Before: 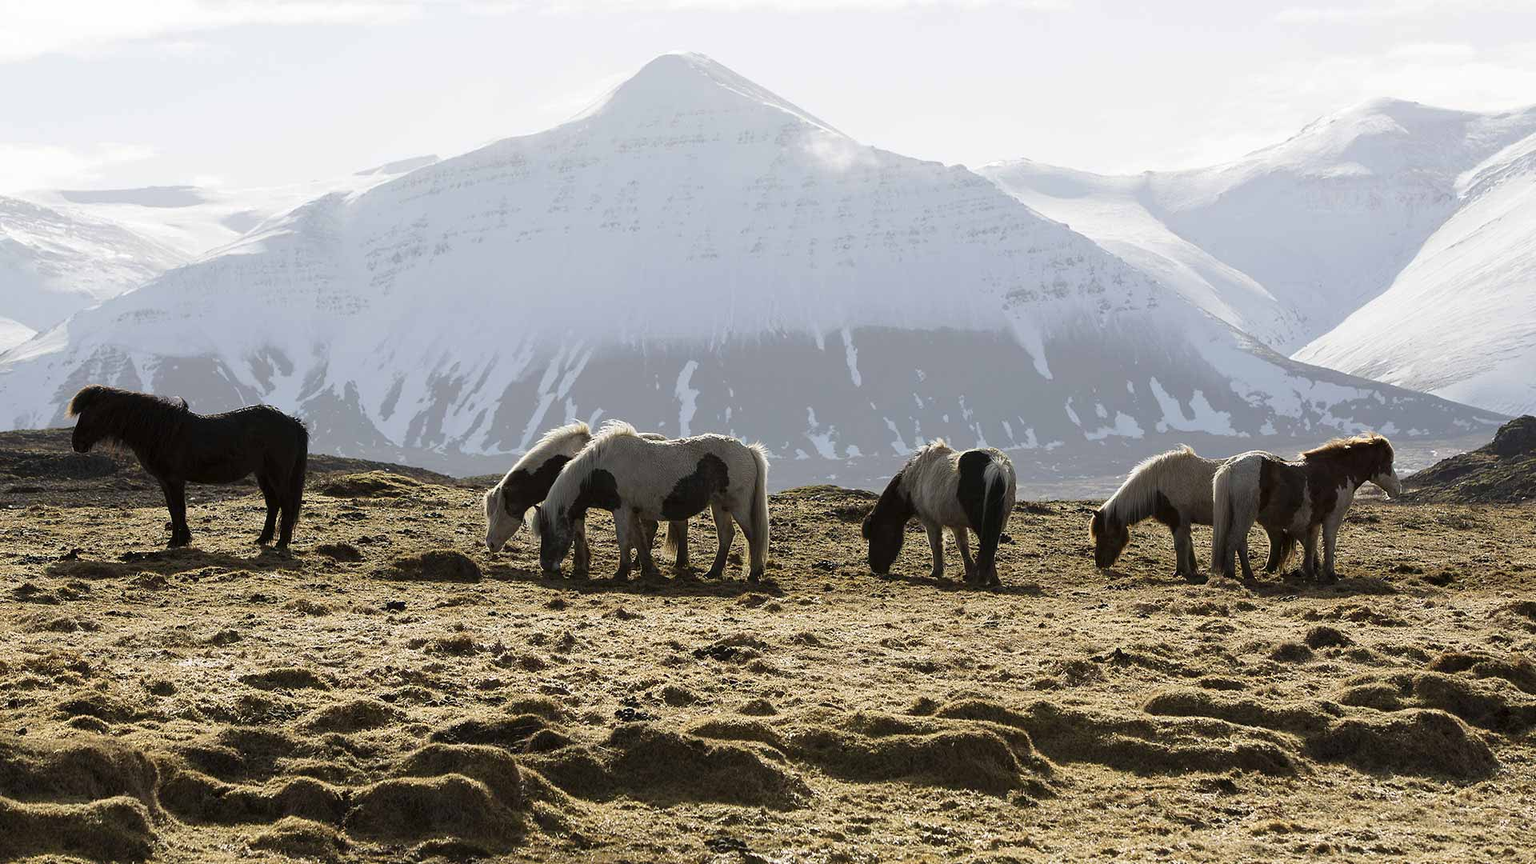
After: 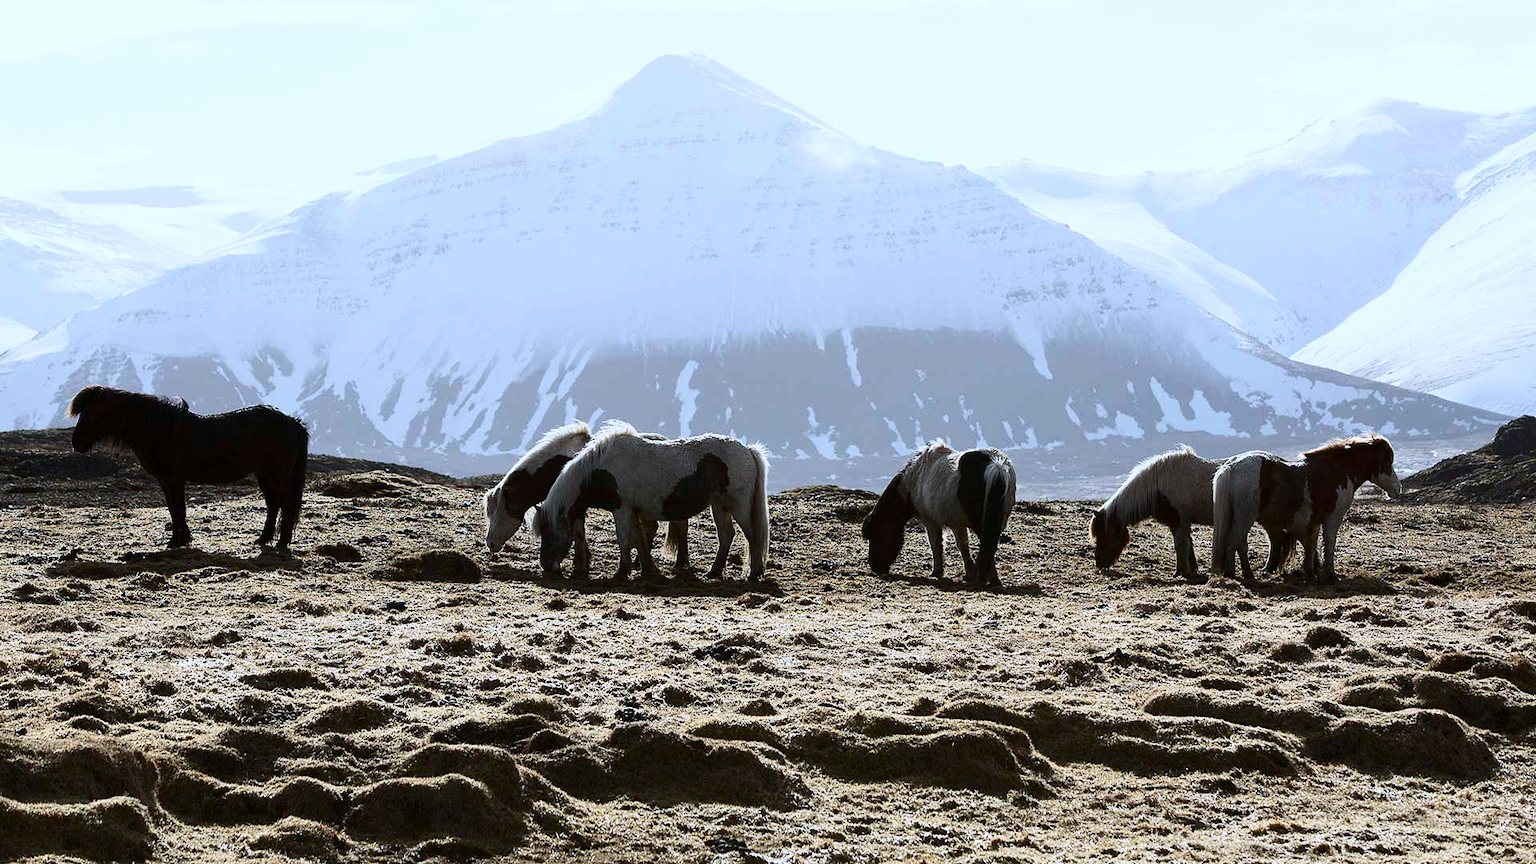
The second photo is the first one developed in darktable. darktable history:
color correction: highlights a* -2.24, highlights b* -18.1
contrast brightness saturation: contrast 0.28
